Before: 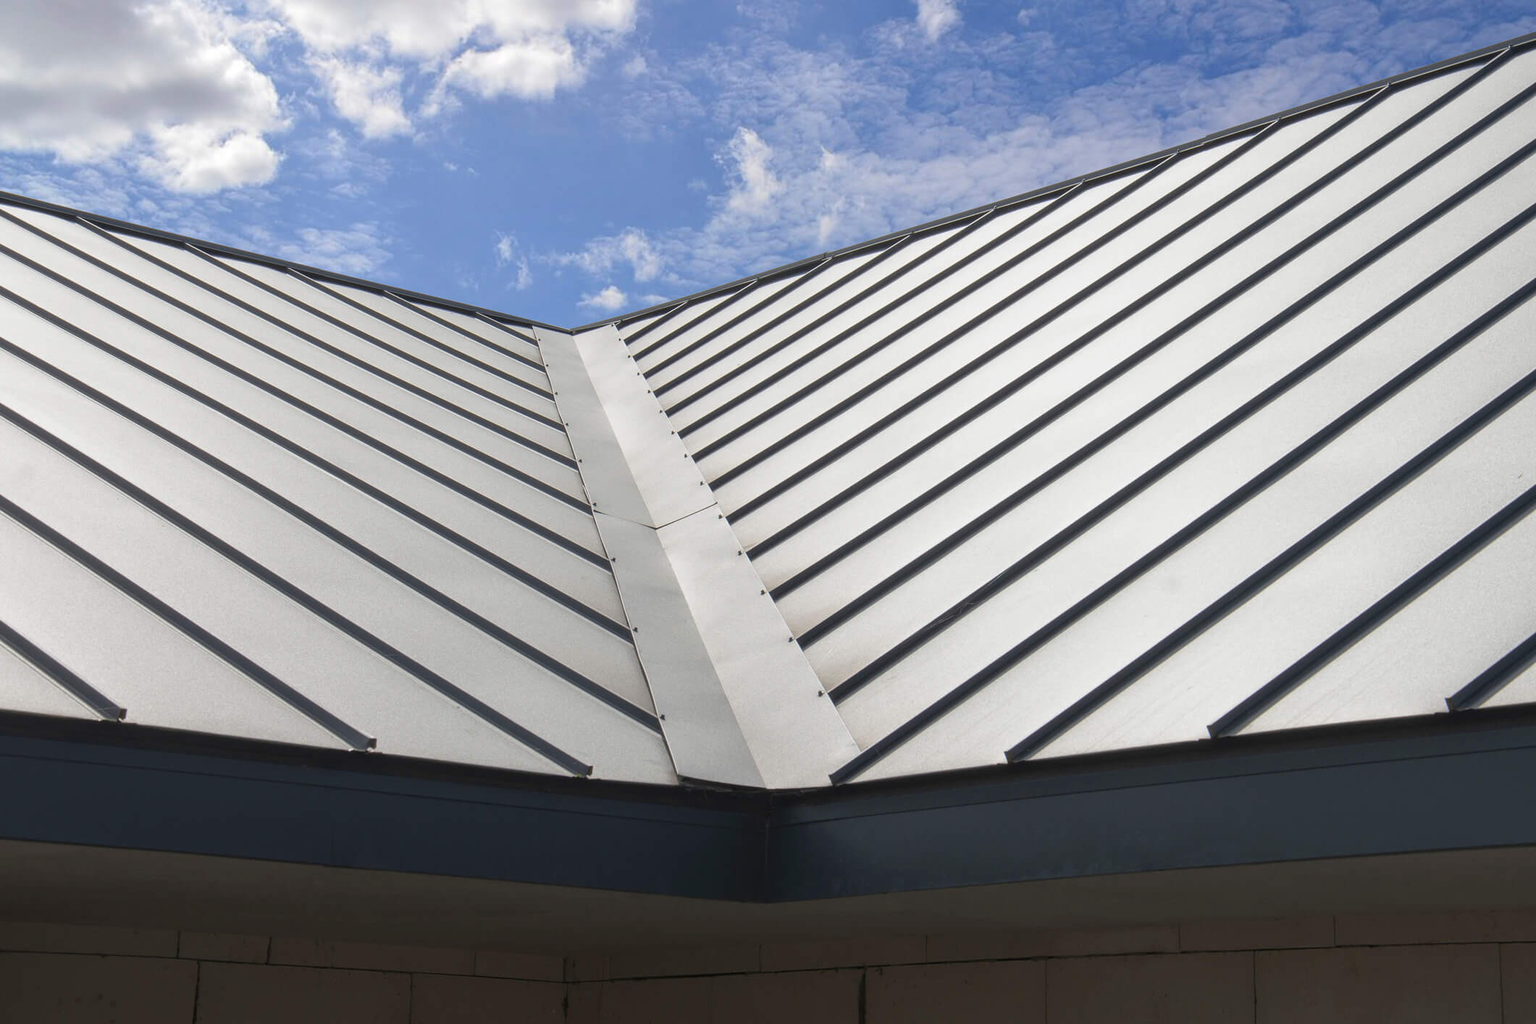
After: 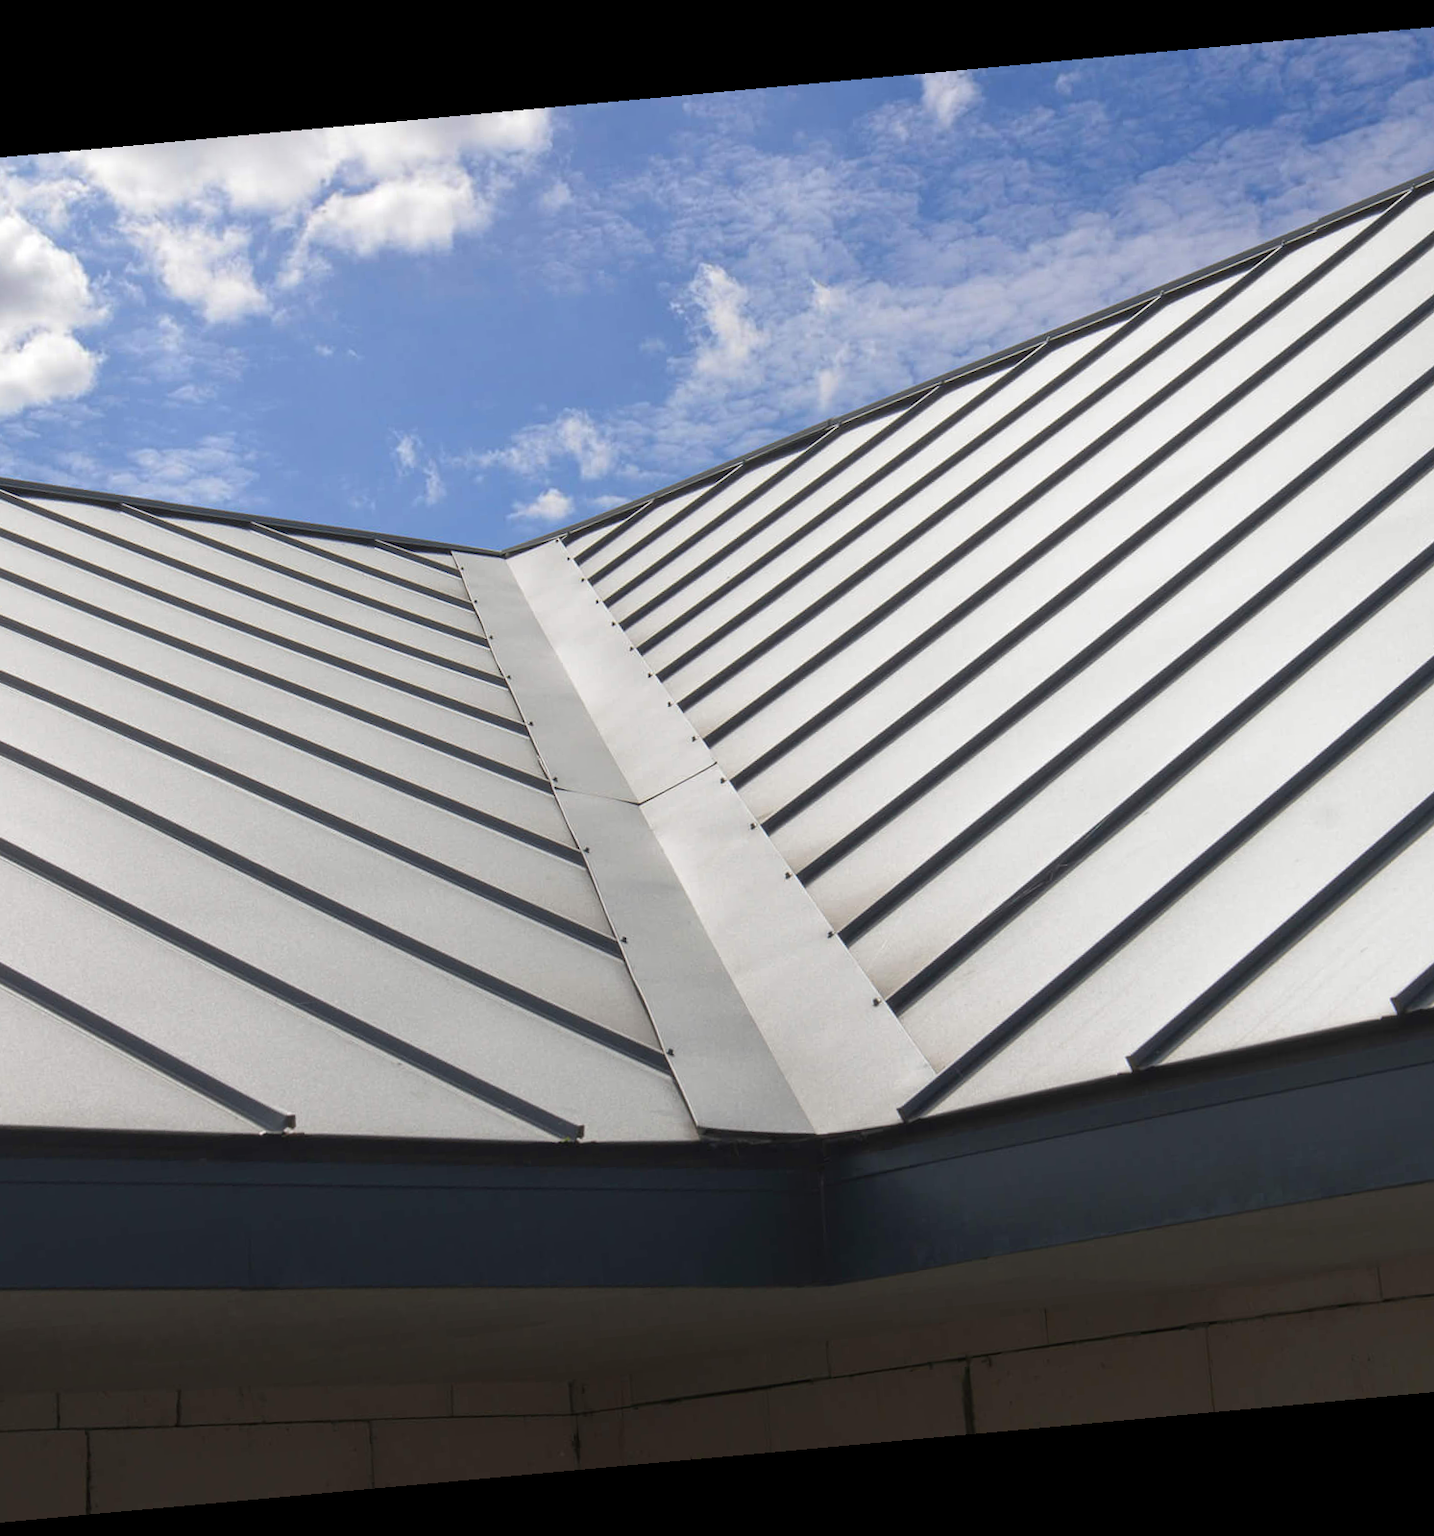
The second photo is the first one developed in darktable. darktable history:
rotate and perspective: rotation -5.2°, automatic cropping off
crop and rotate: left 13.537%, right 19.796%
